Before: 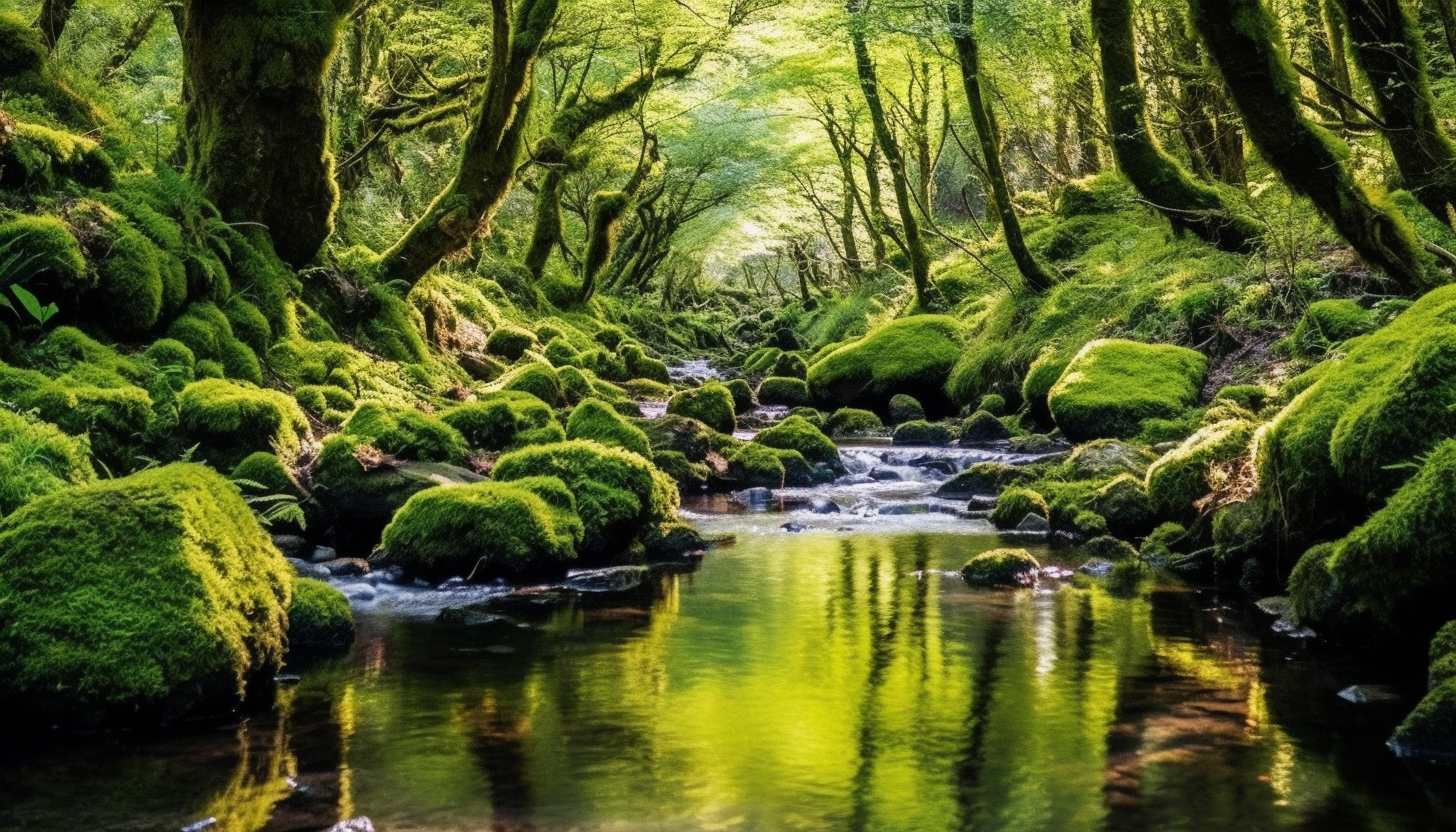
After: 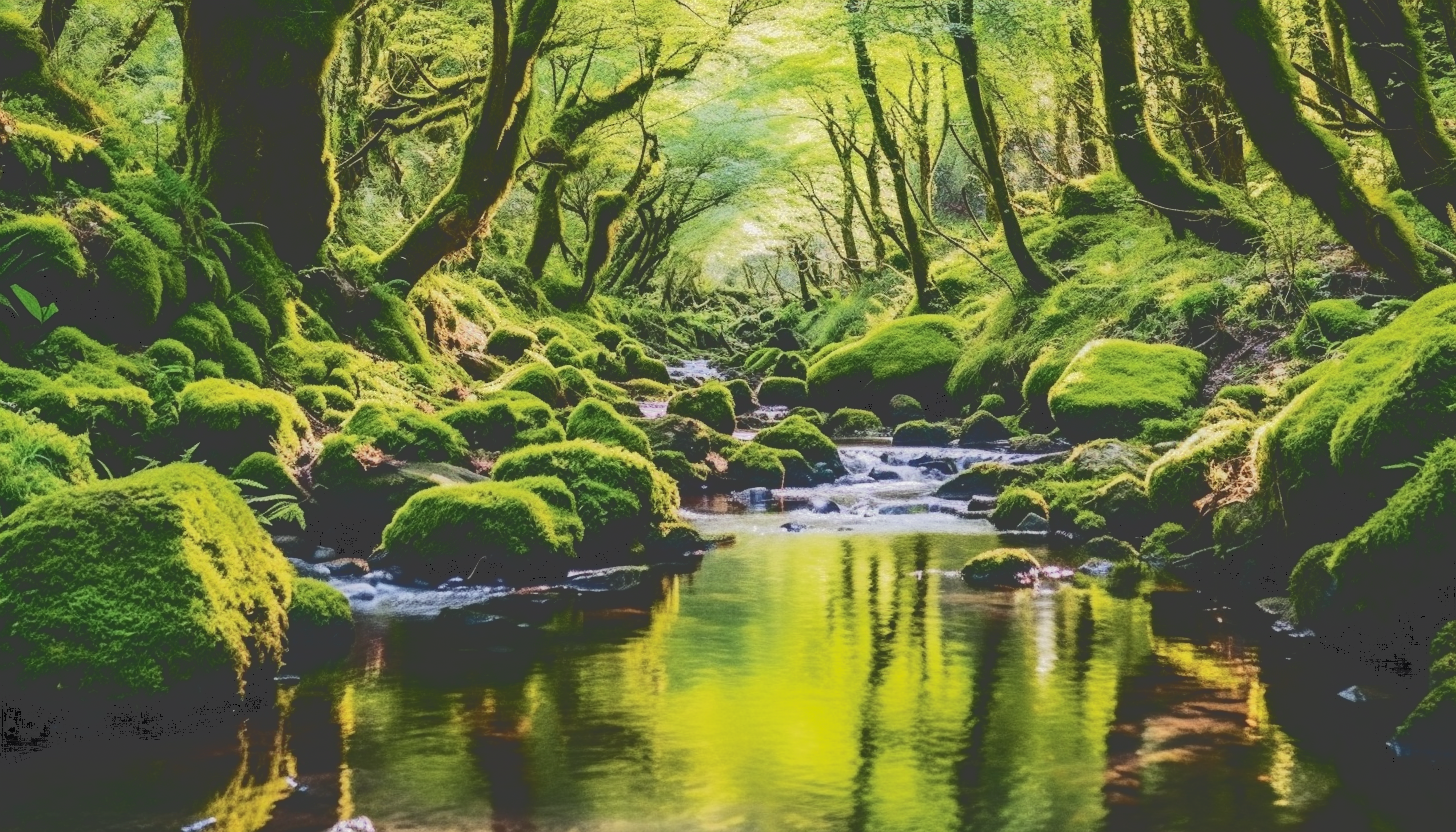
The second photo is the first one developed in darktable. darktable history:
tone curve: curves: ch0 [(0, 0) (0.003, 0.232) (0.011, 0.232) (0.025, 0.232) (0.044, 0.233) (0.069, 0.234) (0.1, 0.237) (0.136, 0.247) (0.177, 0.258) (0.224, 0.283) (0.277, 0.332) (0.335, 0.401) (0.399, 0.483) (0.468, 0.56) (0.543, 0.637) (0.623, 0.706) (0.709, 0.764) (0.801, 0.816) (0.898, 0.859) (1, 1)], color space Lab, independent channels, preserve colors none
